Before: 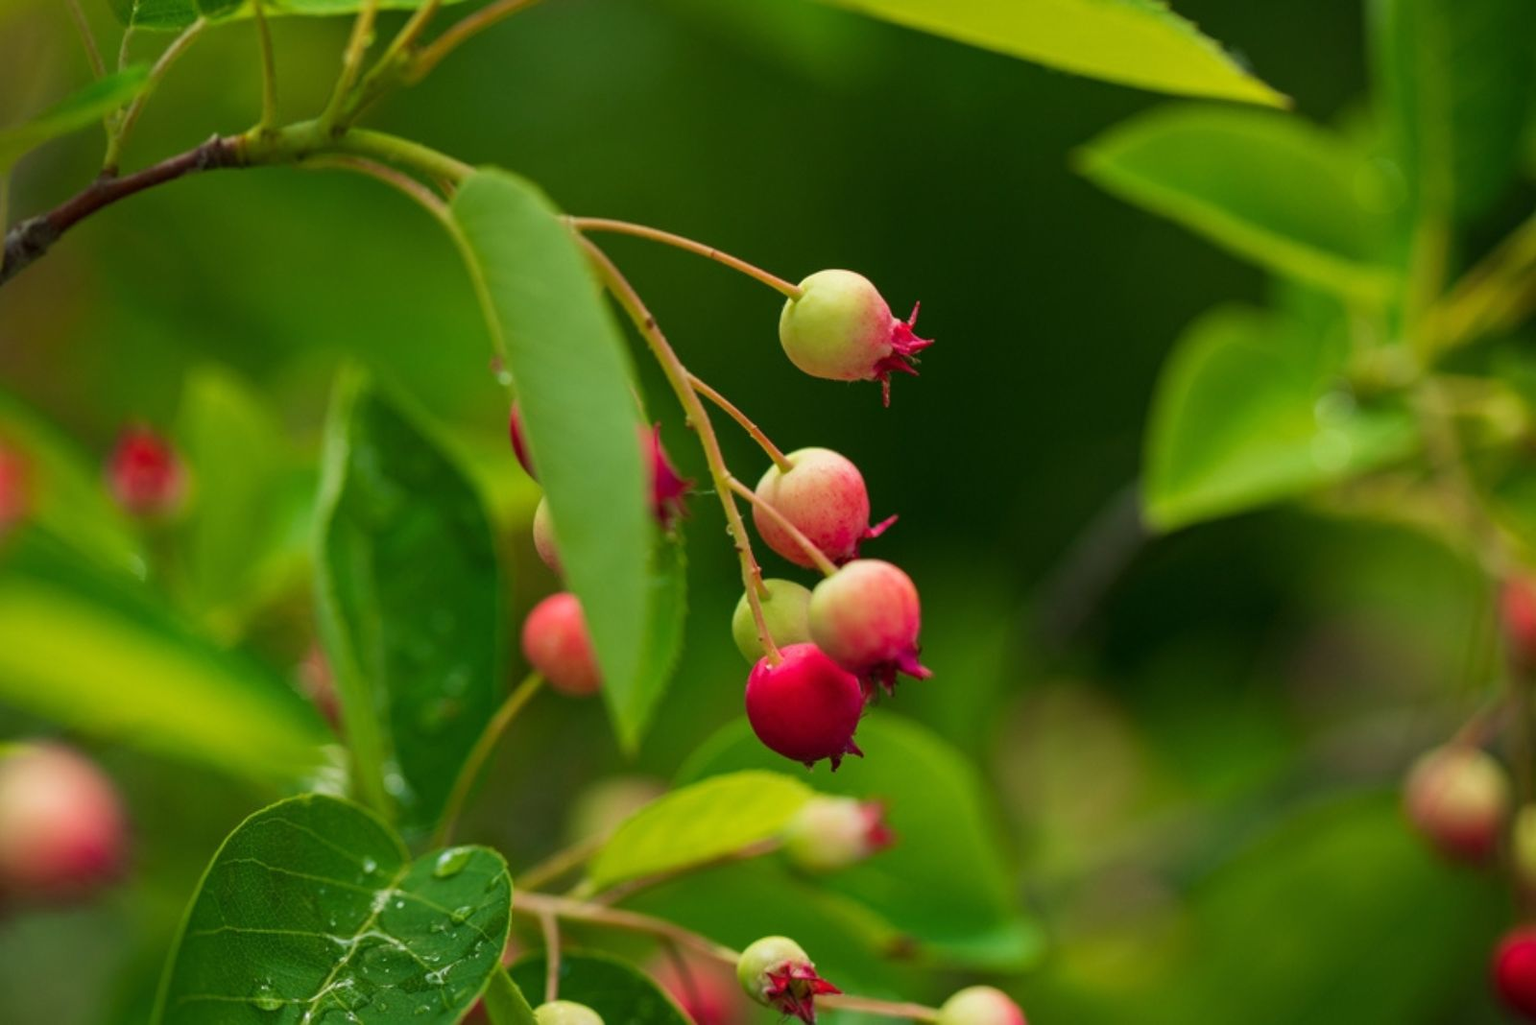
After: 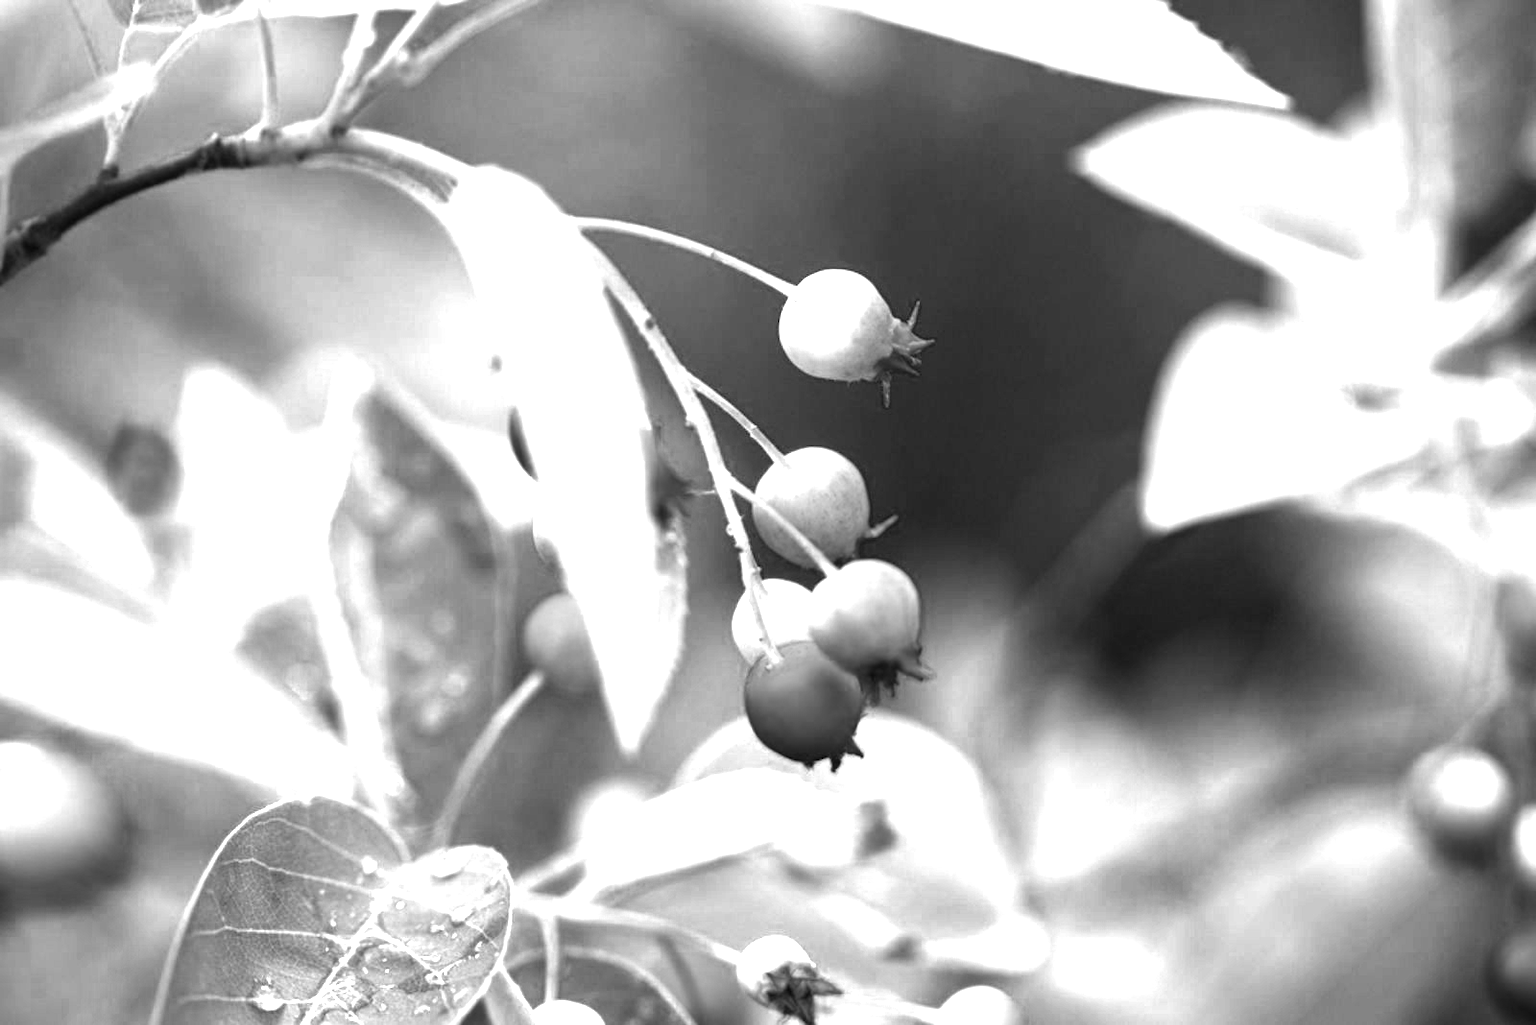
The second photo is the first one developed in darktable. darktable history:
color zones: curves: ch0 [(0, 0.554) (0.146, 0.662) (0.293, 0.86) (0.503, 0.774) (0.637, 0.106) (0.74, 0.072) (0.866, 0.488) (0.998, 0.569)]; ch1 [(0, 0) (0.143, 0) (0.286, 0) (0.429, 0) (0.571, 0) (0.714, 0) (0.857, 0)]
levels: levels [0, 0.476, 0.951]
color contrast: green-magenta contrast 0.8, blue-yellow contrast 1.1, unbound 0
